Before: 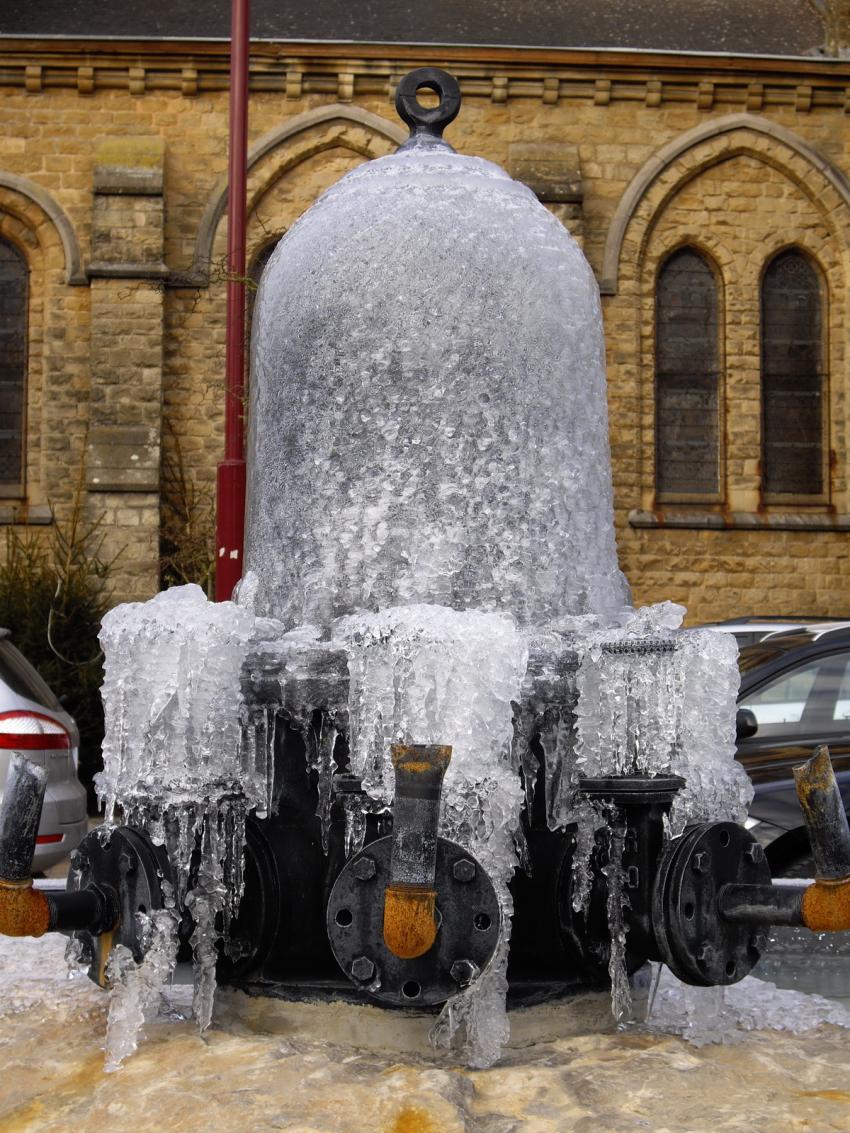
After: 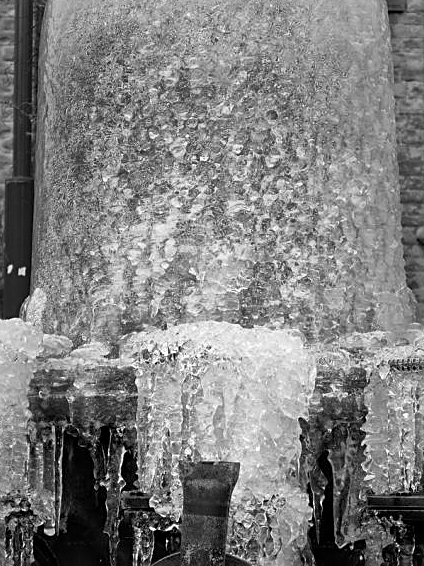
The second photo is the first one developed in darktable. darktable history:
sharpen: on, module defaults
crop: left 25%, top 25%, right 25%, bottom 25%
color balance rgb: perceptual saturation grading › global saturation 20%, global vibrance 20%
monochrome: a 30.25, b 92.03
local contrast: mode bilateral grid, contrast 20, coarseness 50, detail 148%, midtone range 0.2
